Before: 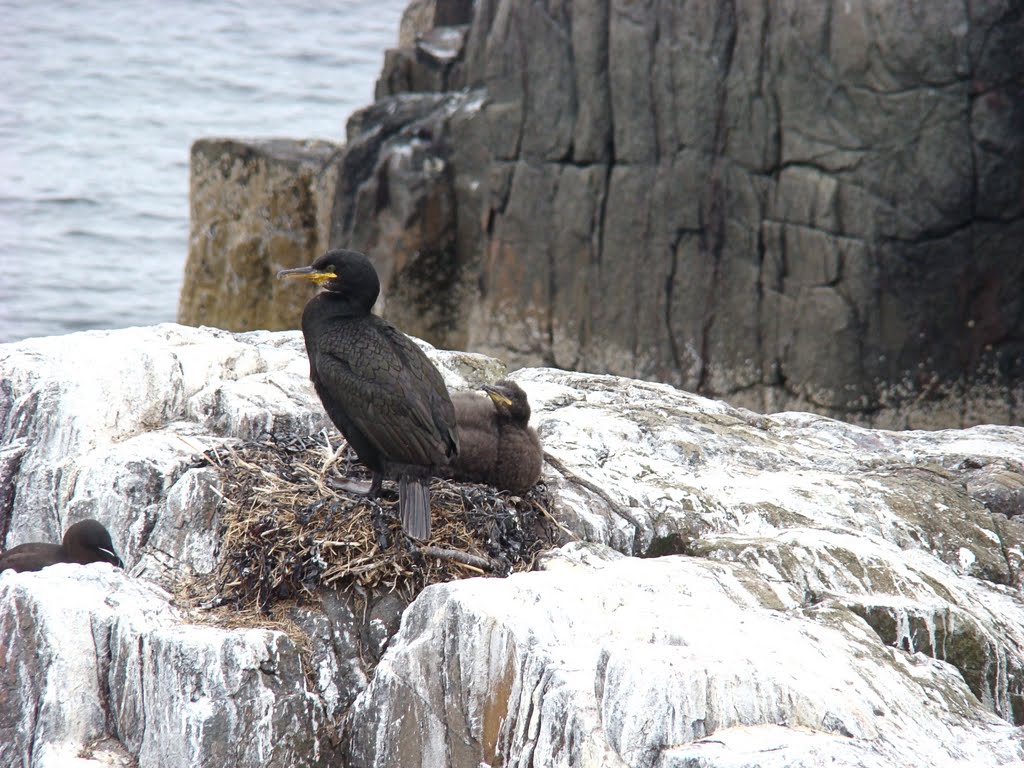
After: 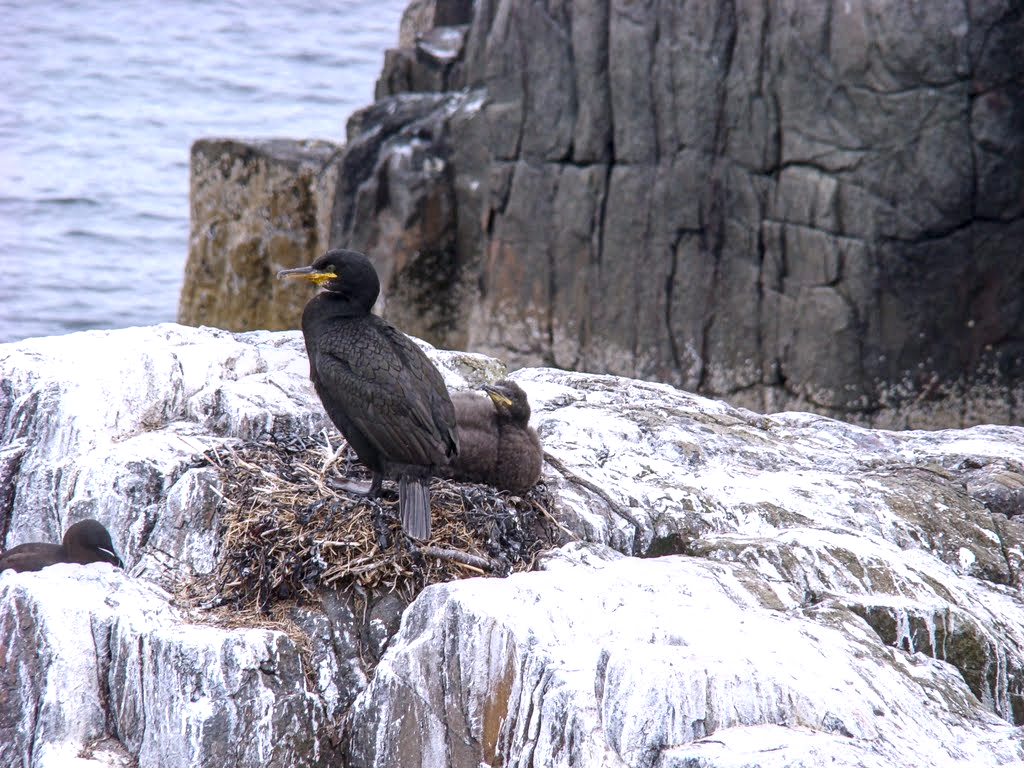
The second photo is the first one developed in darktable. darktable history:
white balance: red 1.004, blue 1.096
tone equalizer: on, module defaults
local contrast: detail 130%
color balance rgb: perceptual saturation grading › global saturation 8.89%, saturation formula JzAzBz (2021)
